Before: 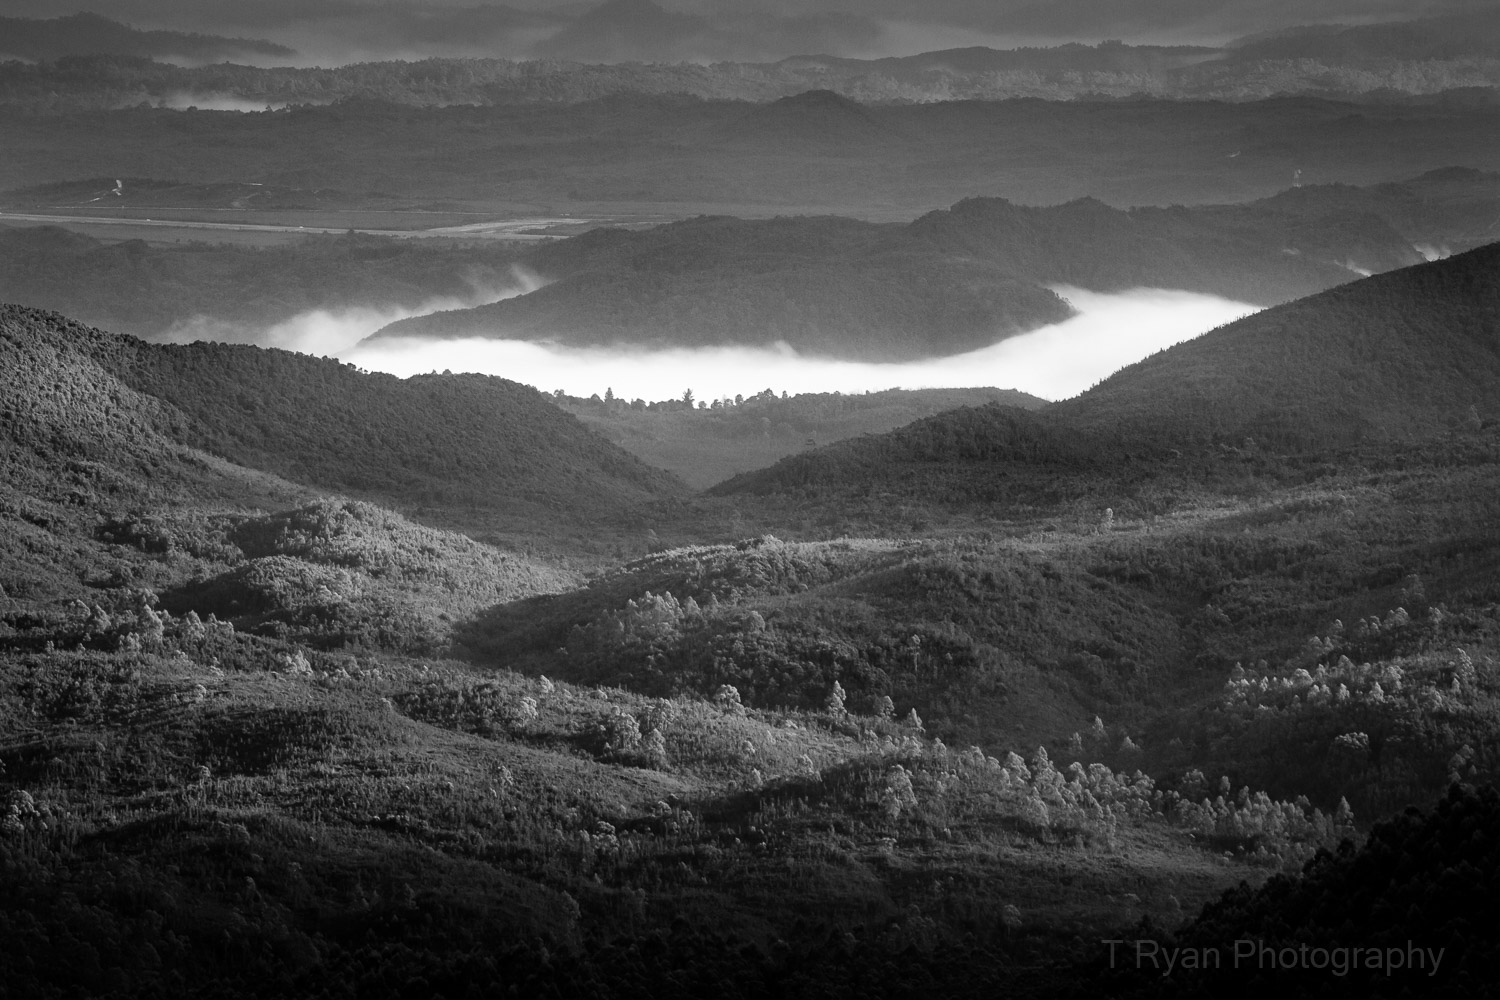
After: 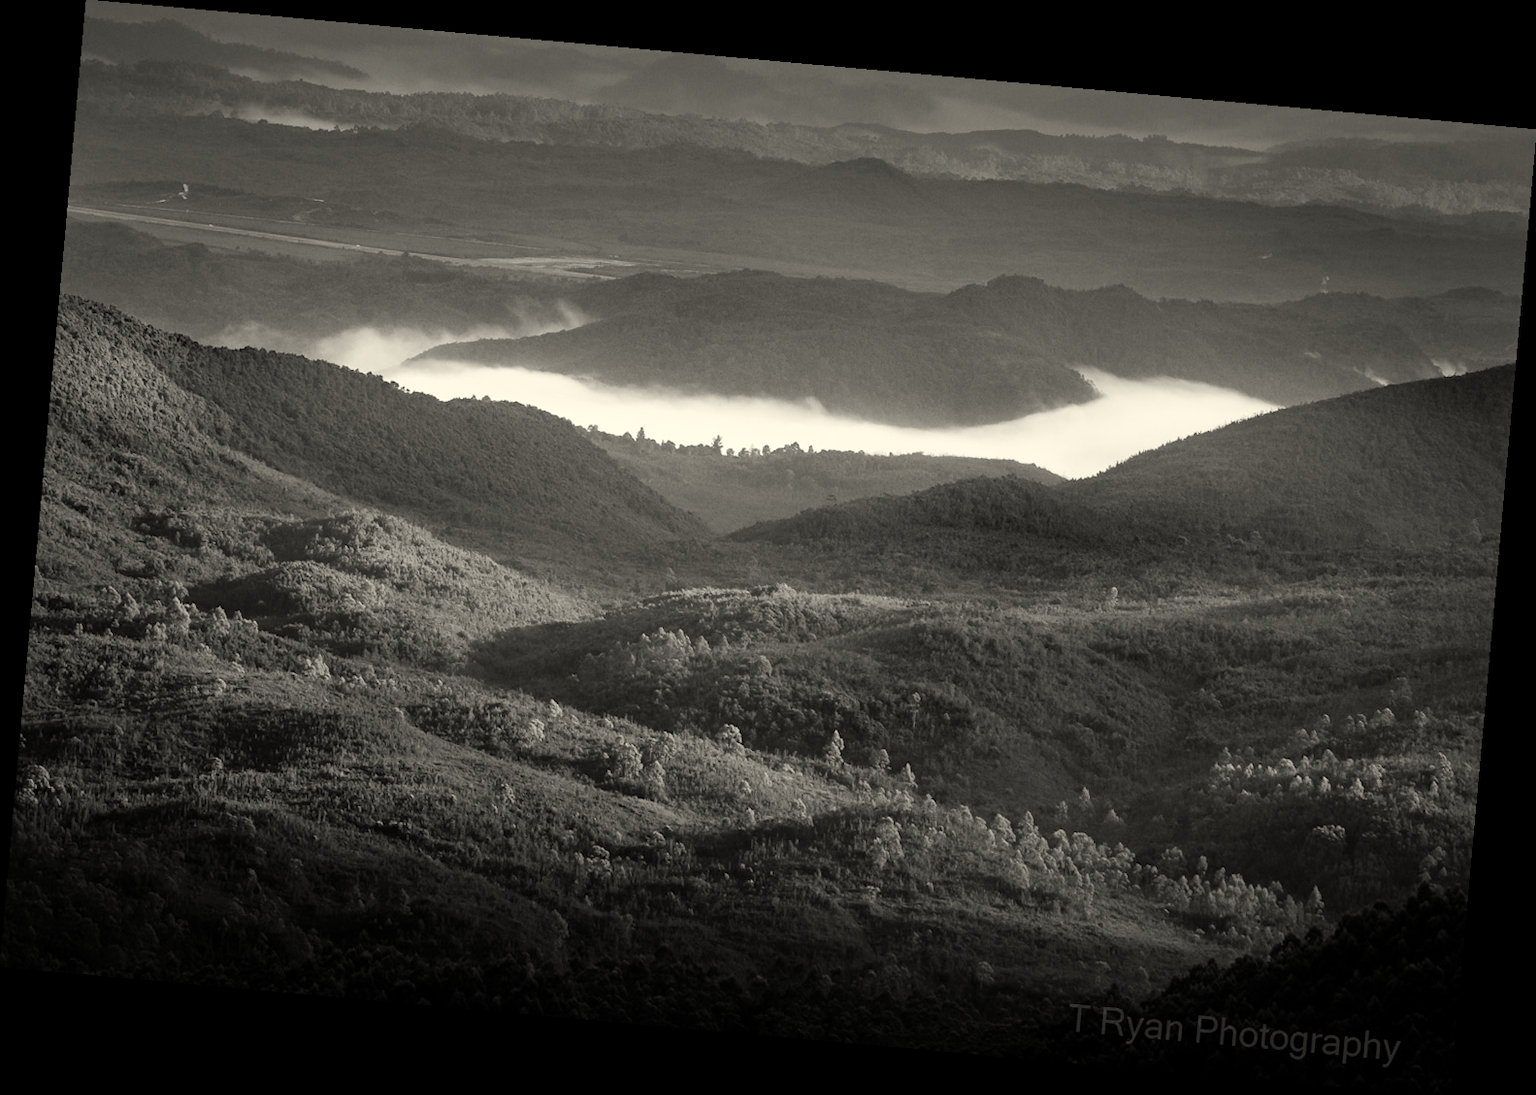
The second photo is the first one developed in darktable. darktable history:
white balance: red 1.029, blue 0.92
rotate and perspective: rotation 5.12°, automatic cropping off
